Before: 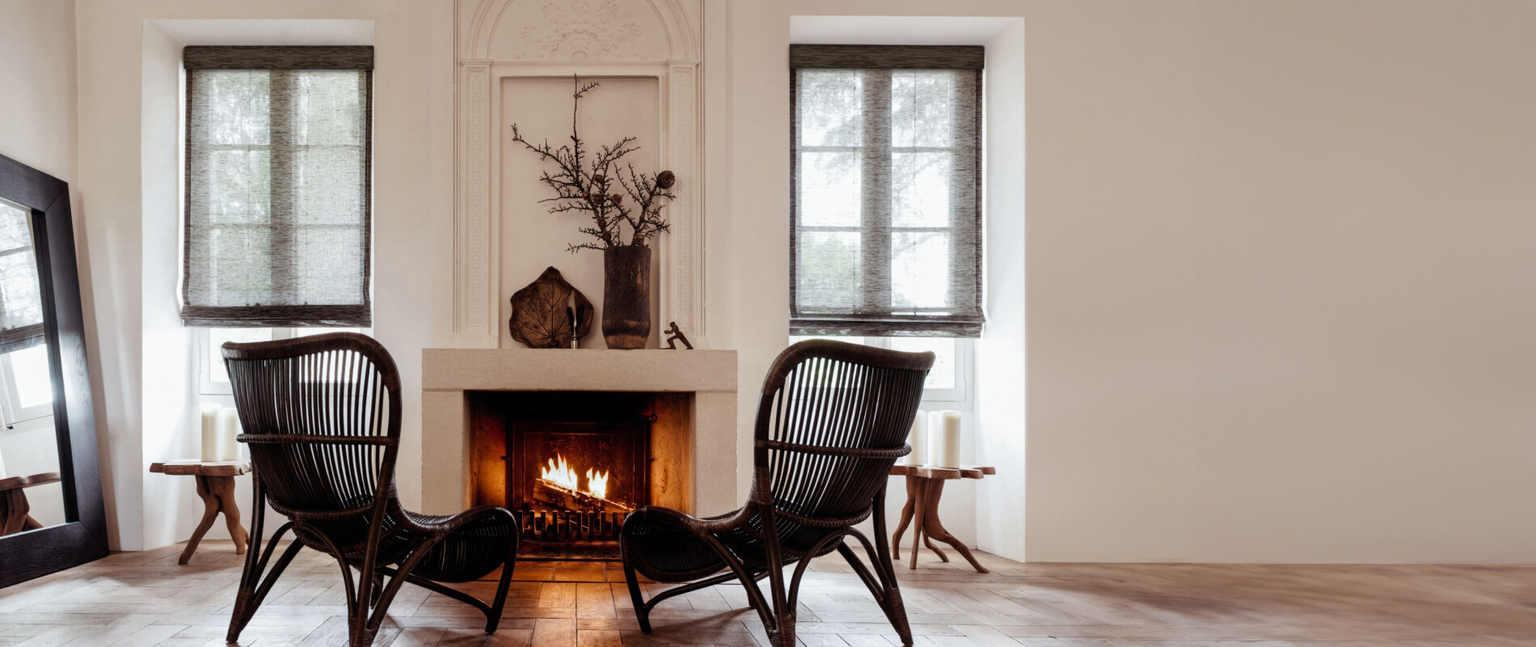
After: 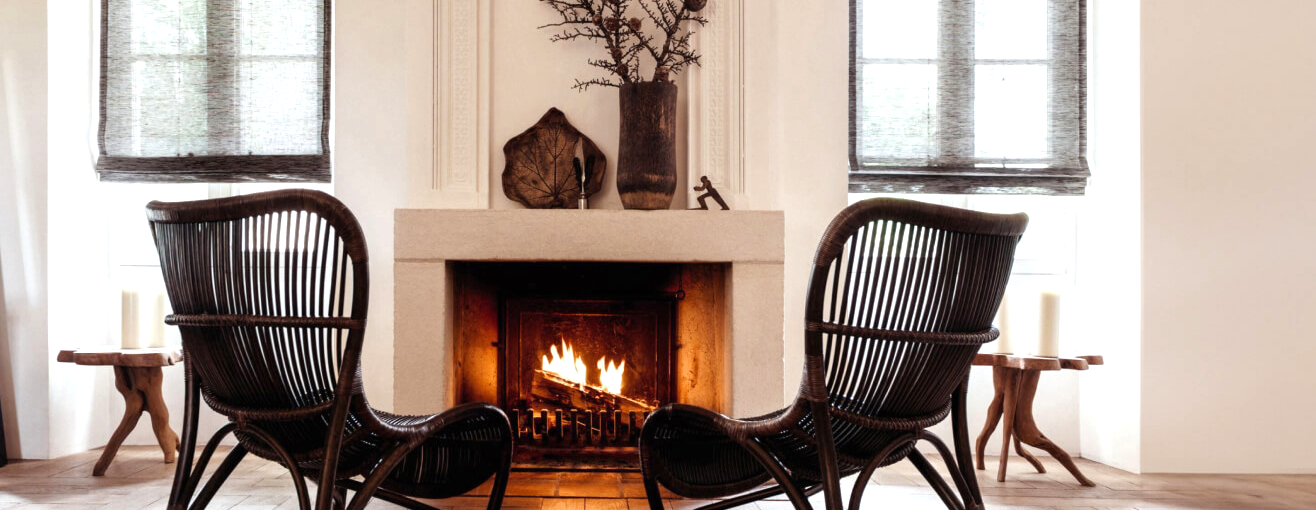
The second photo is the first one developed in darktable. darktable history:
exposure: black level correction 0, exposure 0.599 EV, compensate highlight preservation false
crop: left 6.753%, top 27.756%, right 23.971%, bottom 8.473%
